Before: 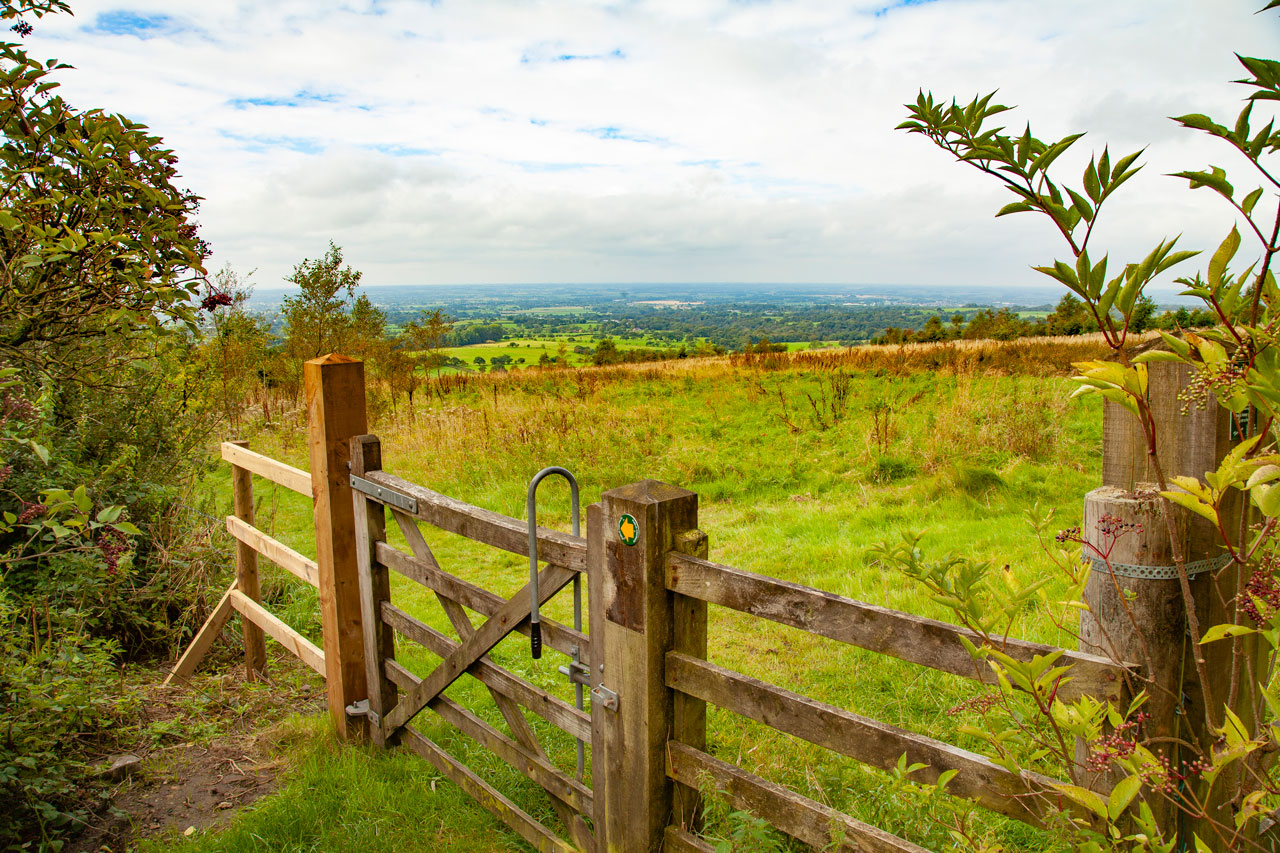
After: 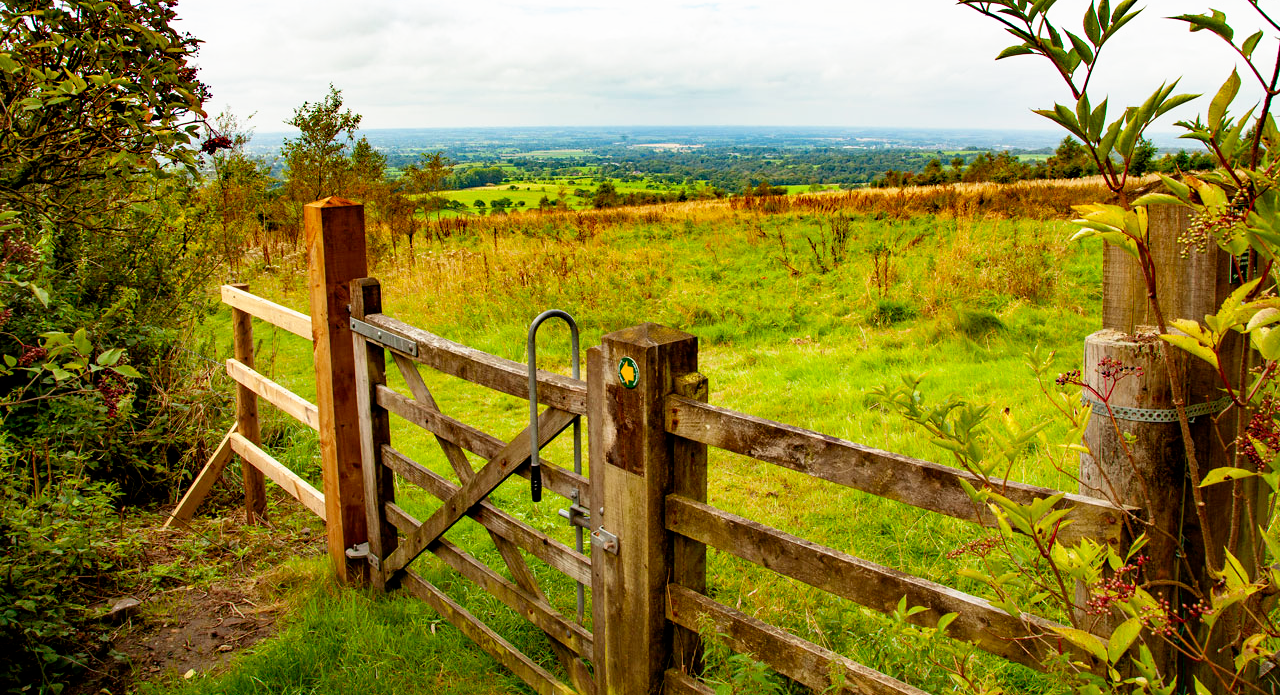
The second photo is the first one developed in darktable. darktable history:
filmic rgb: black relative exposure -8.7 EV, white relative exposure 2.7 EV, threshold 3 EV, target black luminance 0%, hardness 6.25, latitude 76.53%, contrast 1.326, shadows ↔ highlights balance -0.349%, preserve chrominance no, color science v4 (2020), enable highlight reconstruction true
crop and rotate: top 18.507%
